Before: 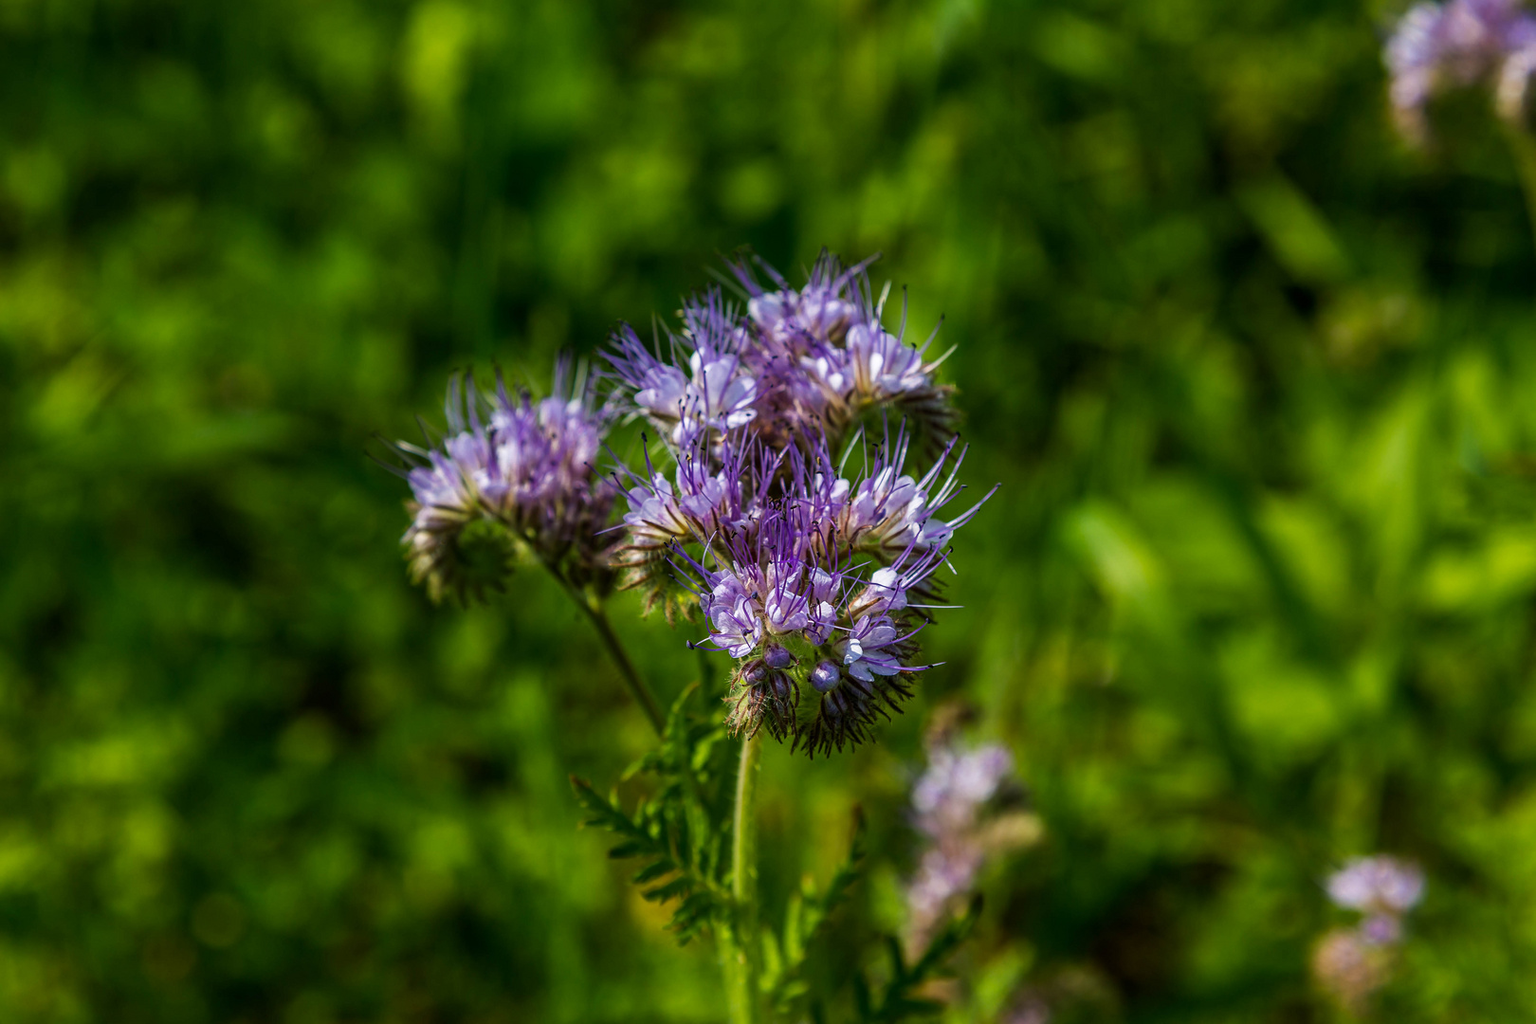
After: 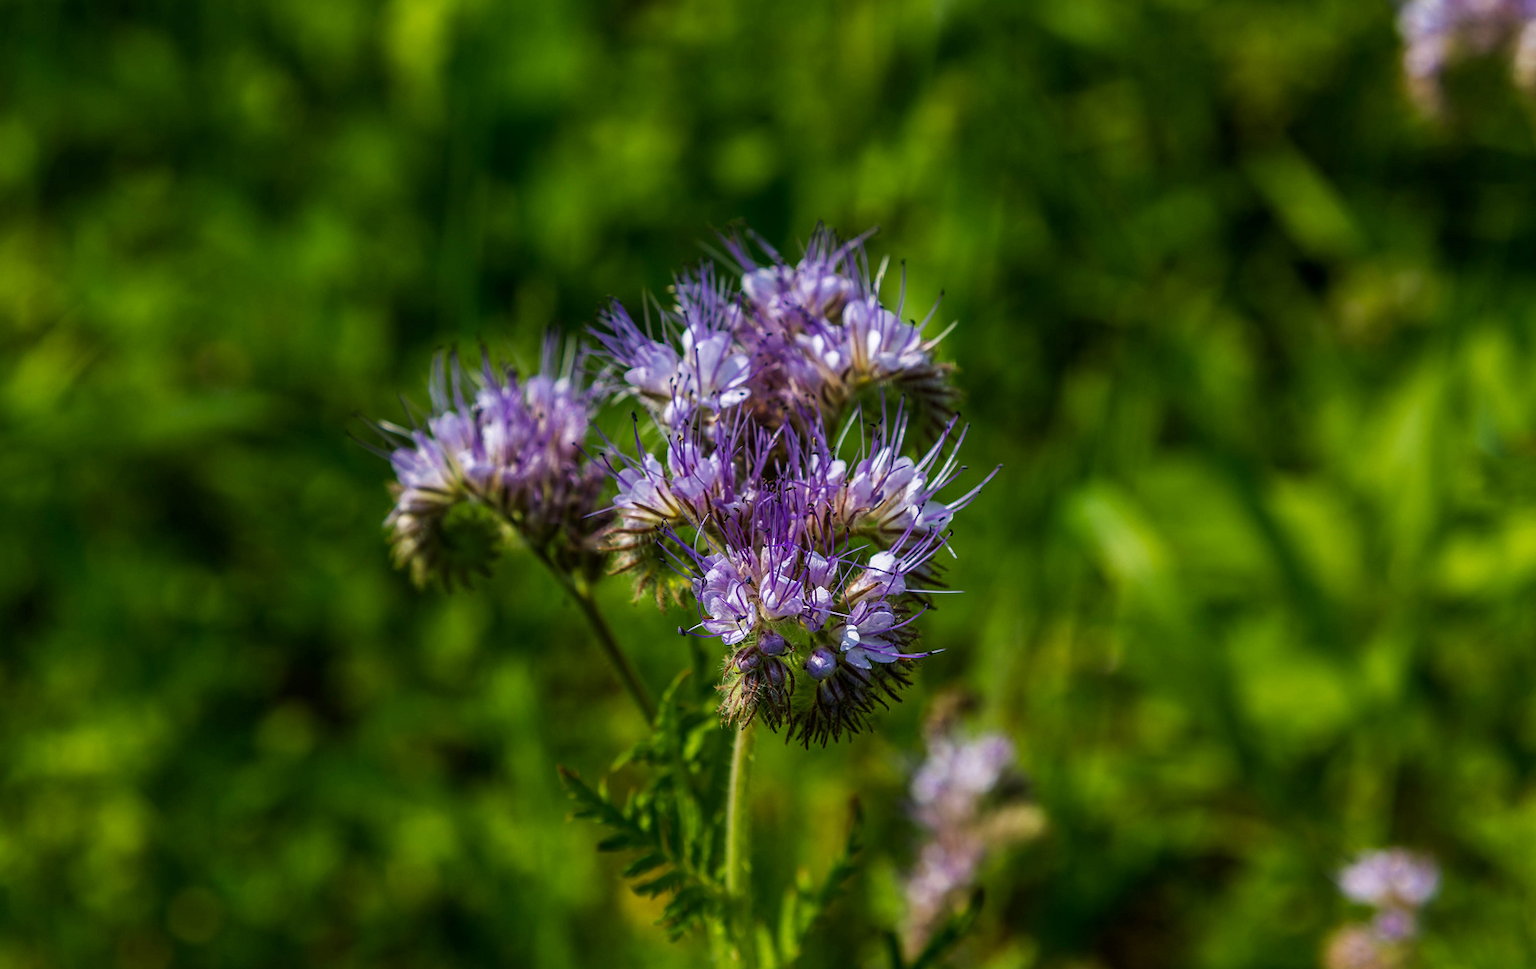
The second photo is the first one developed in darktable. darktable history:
crop: left 1.964%, top 3.251%, right 1.122%, bottom 4.933%
